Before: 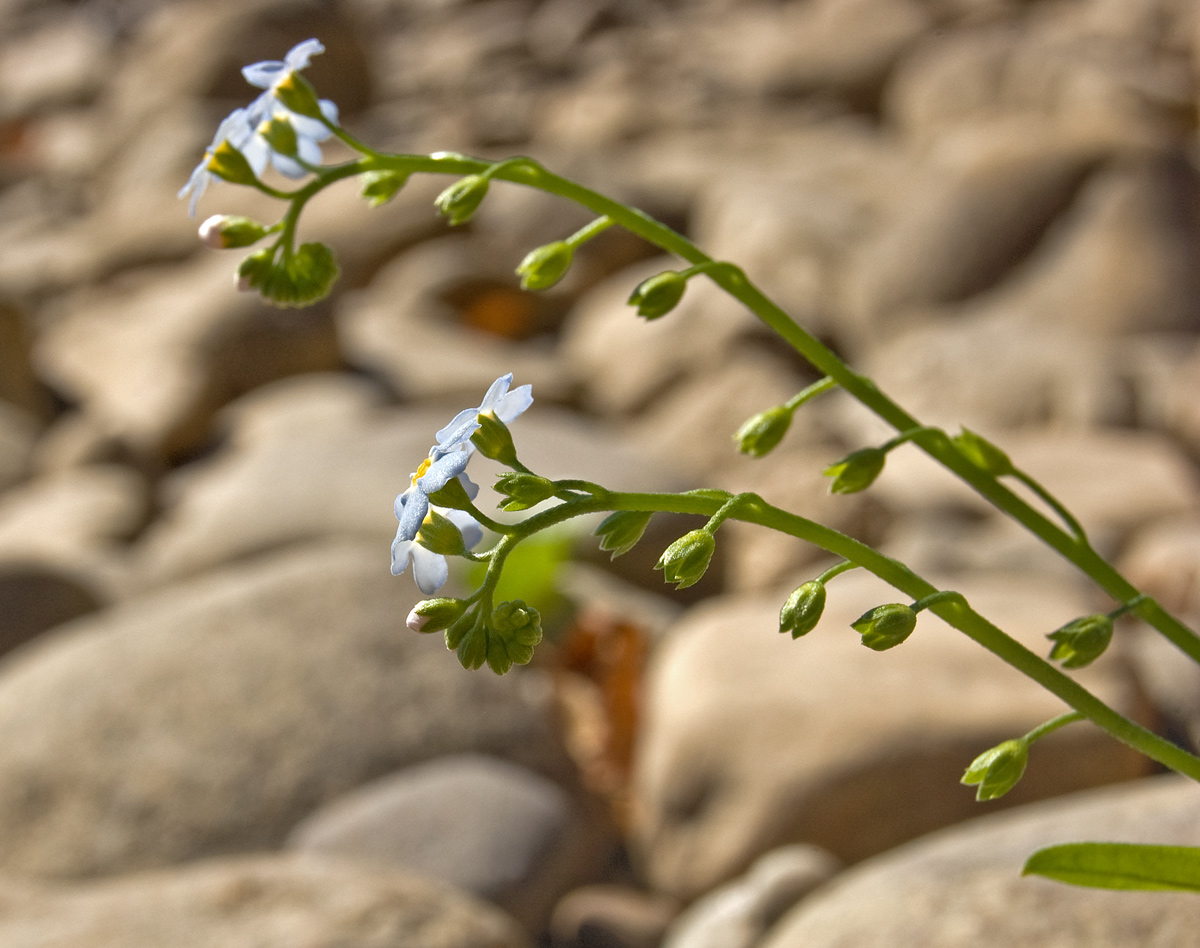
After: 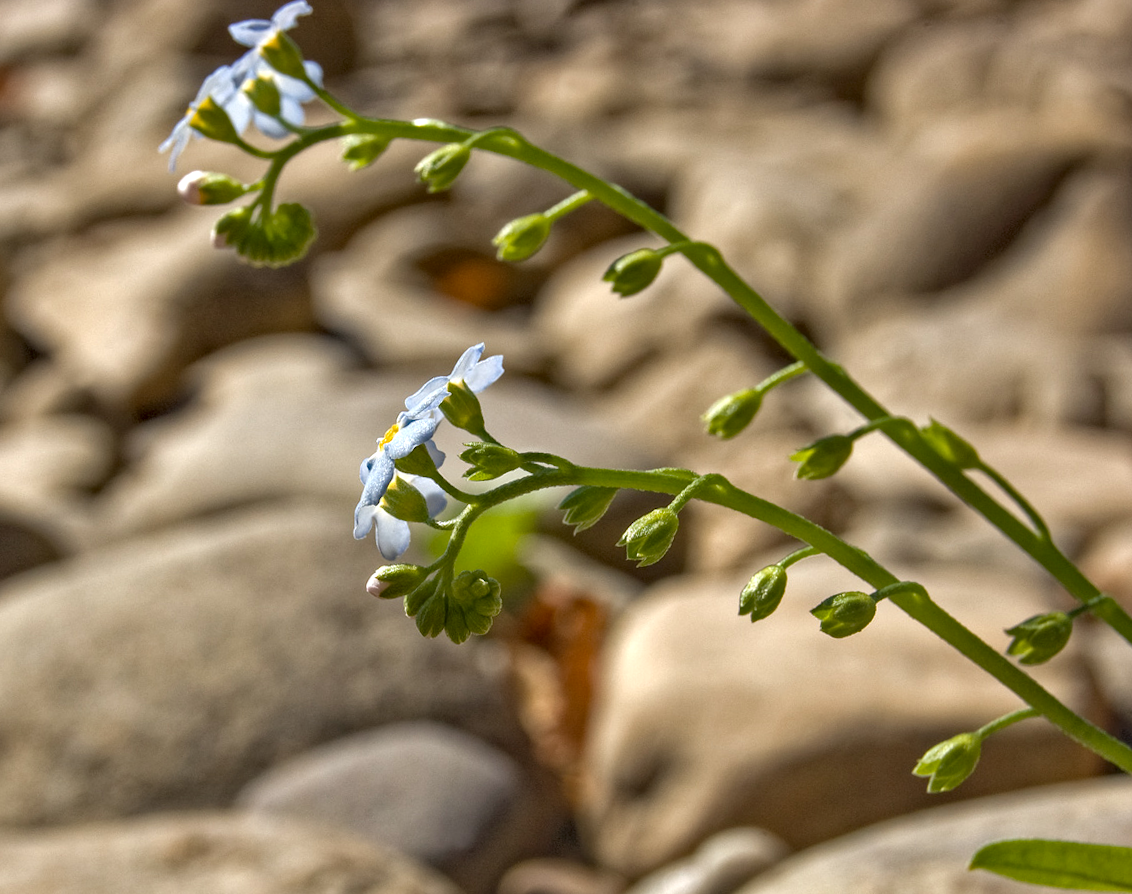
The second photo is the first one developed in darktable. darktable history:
crop and rotate: angle -2.74°
local contrast: on, module defaults
haze removal: compatibility mode true, adaptive false
